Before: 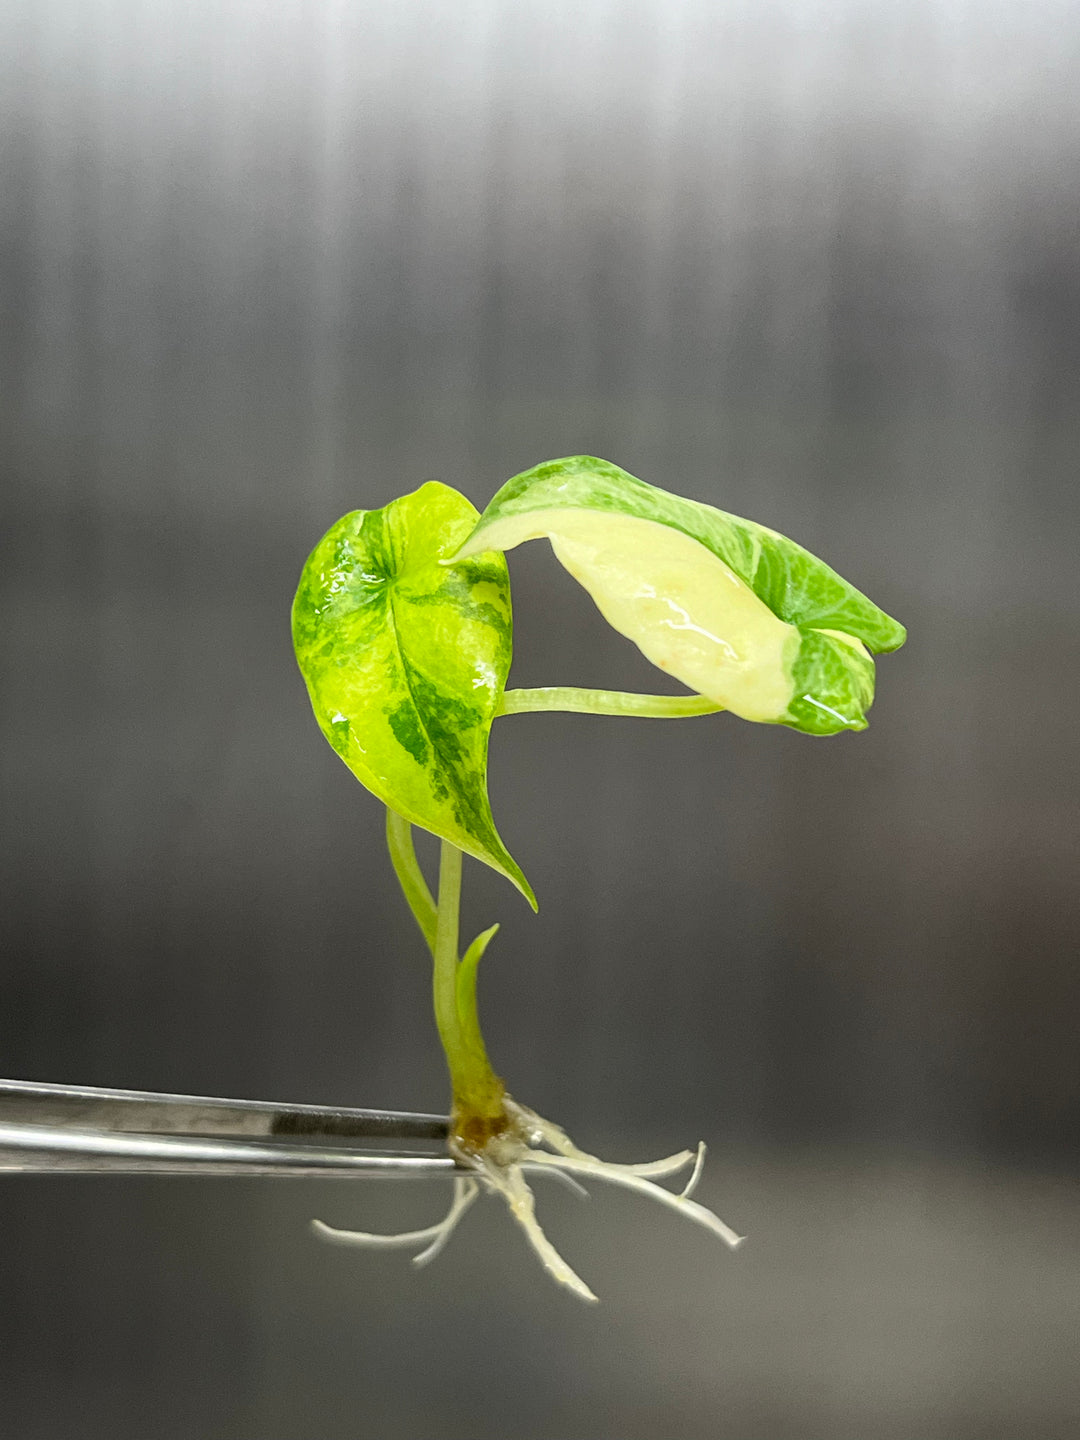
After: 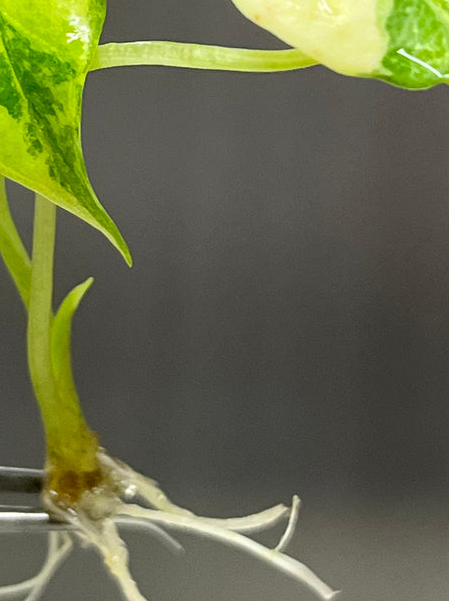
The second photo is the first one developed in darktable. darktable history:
crop: left 37.684%, top 44.913%, right 20.717%, bottom 13.348%
